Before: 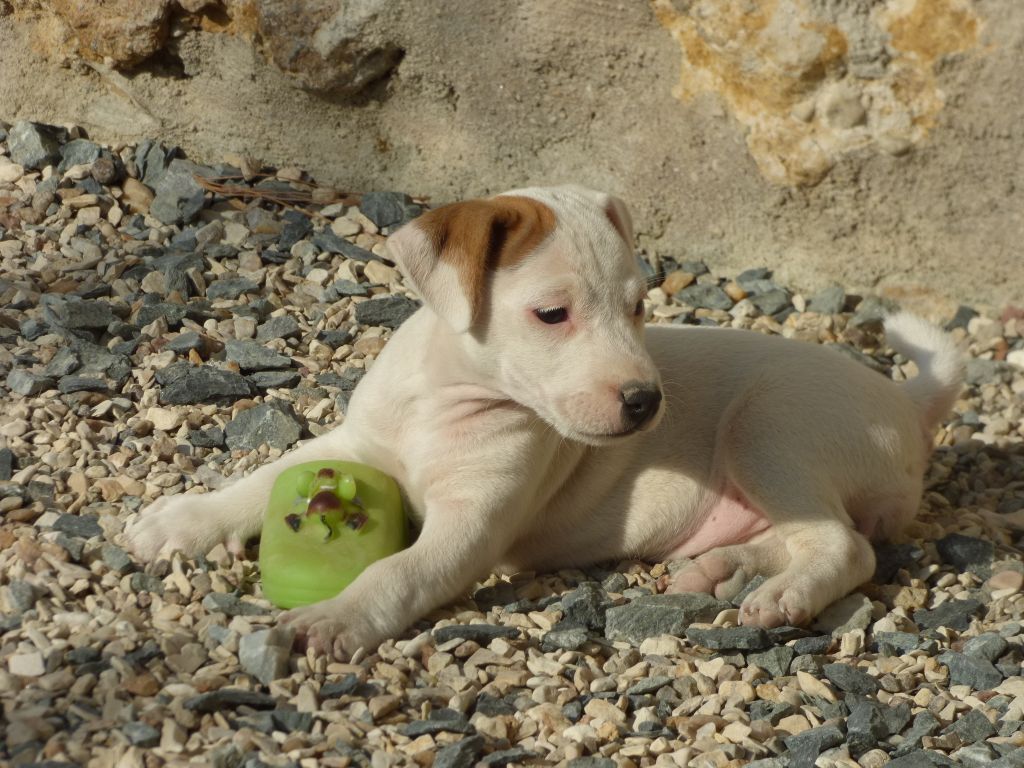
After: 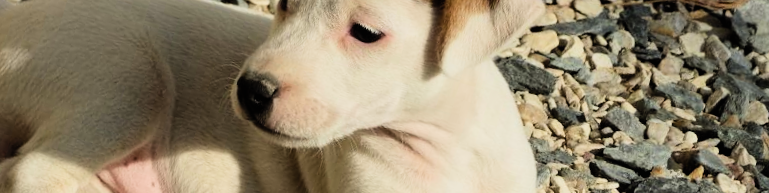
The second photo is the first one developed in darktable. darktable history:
crop and rotate: angle 16.12°, top 30.835%, bottom 35.653%
filmic rgb: black relative exposure -5 EV, hardness 2.88, contrast 1.3, highlights saturation mix -30%
contrast brightness saturation: contrast 0.2, brightness 0.16, saturation 0.22
